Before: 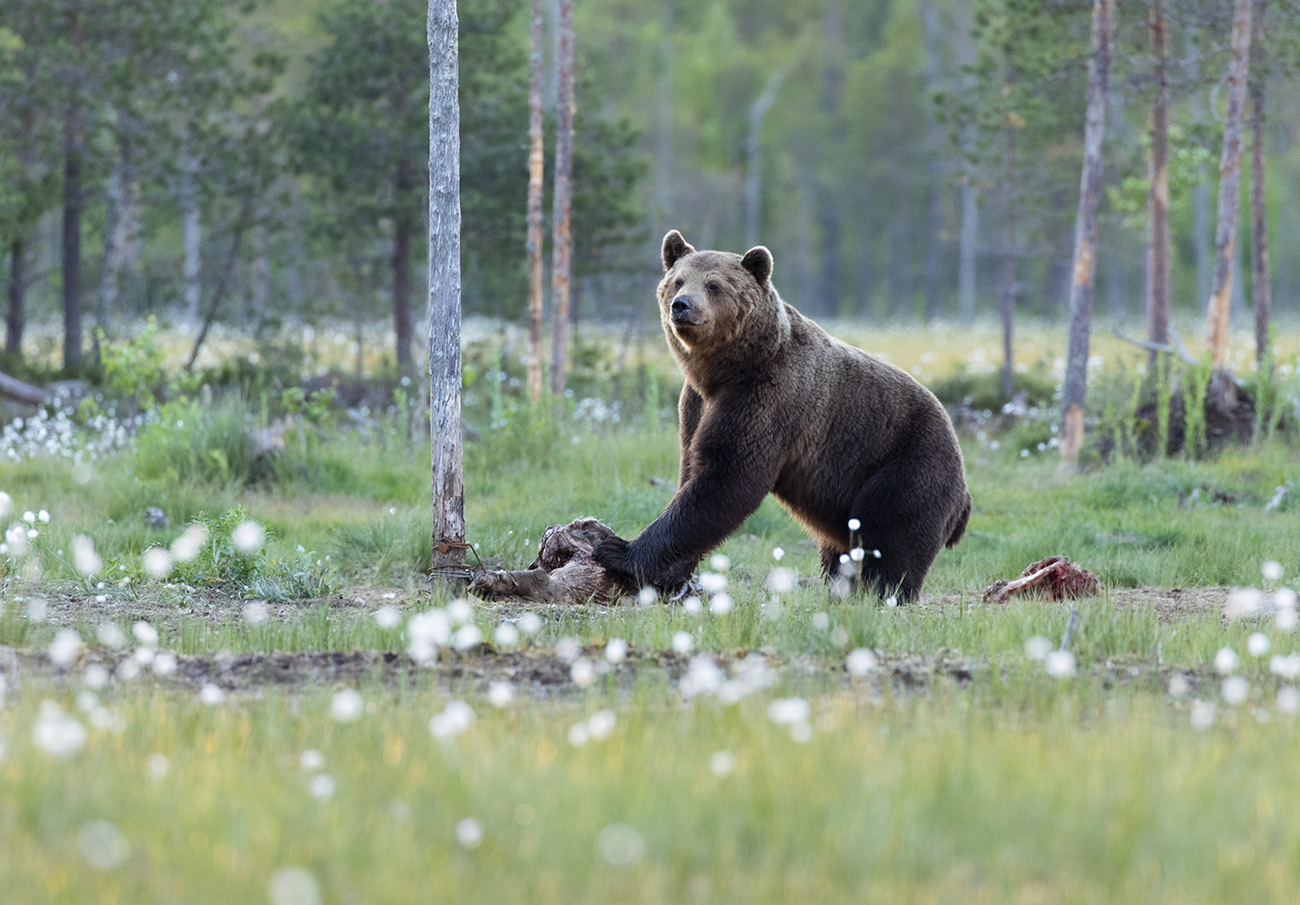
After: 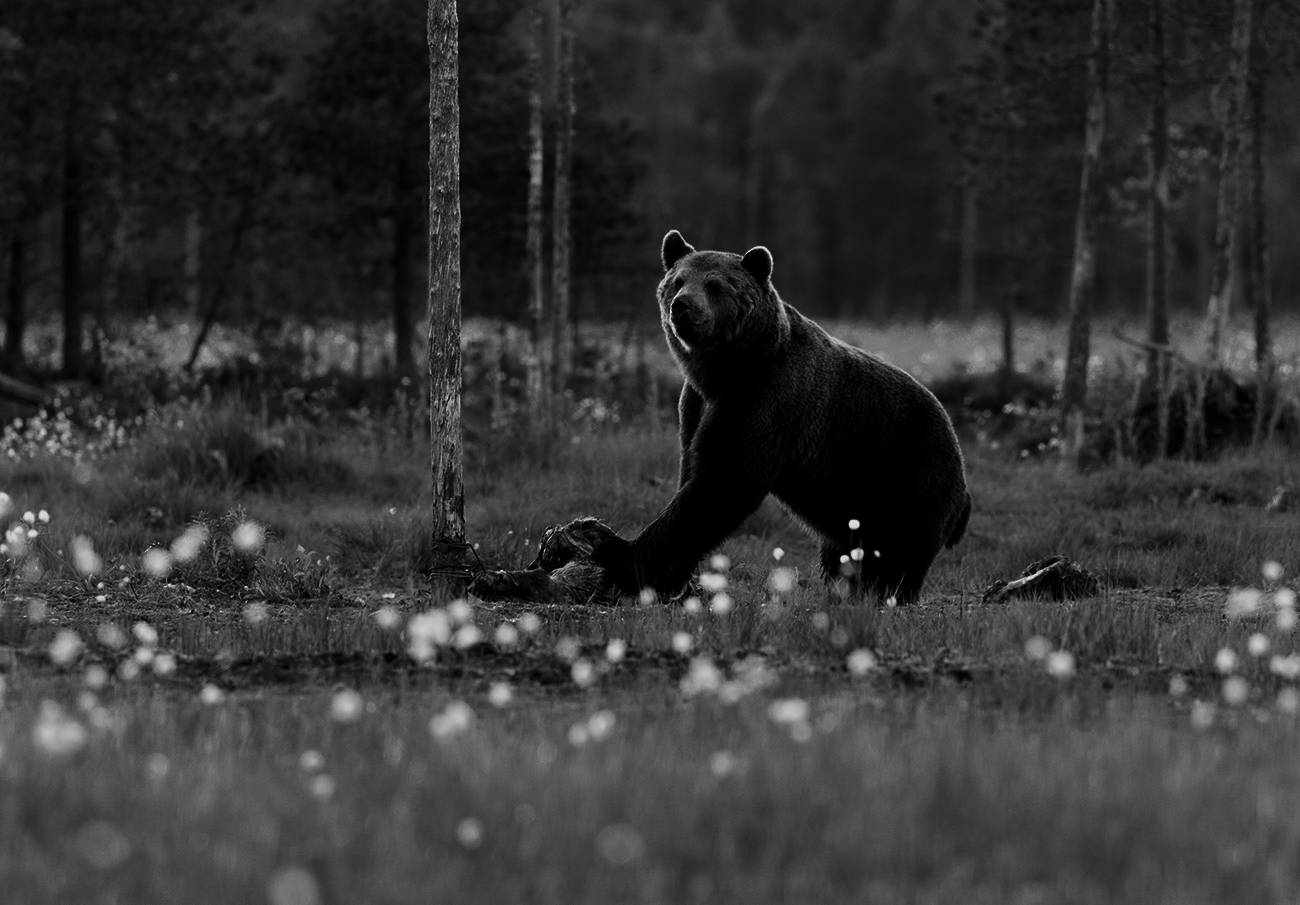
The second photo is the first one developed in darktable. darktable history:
contrast brightness saturation: contrast 0.022, brightness -0.986, saturation -0.998
exposure: exposure -0.153 EV, compensate exposure bias true, compensate highlight preservation false
